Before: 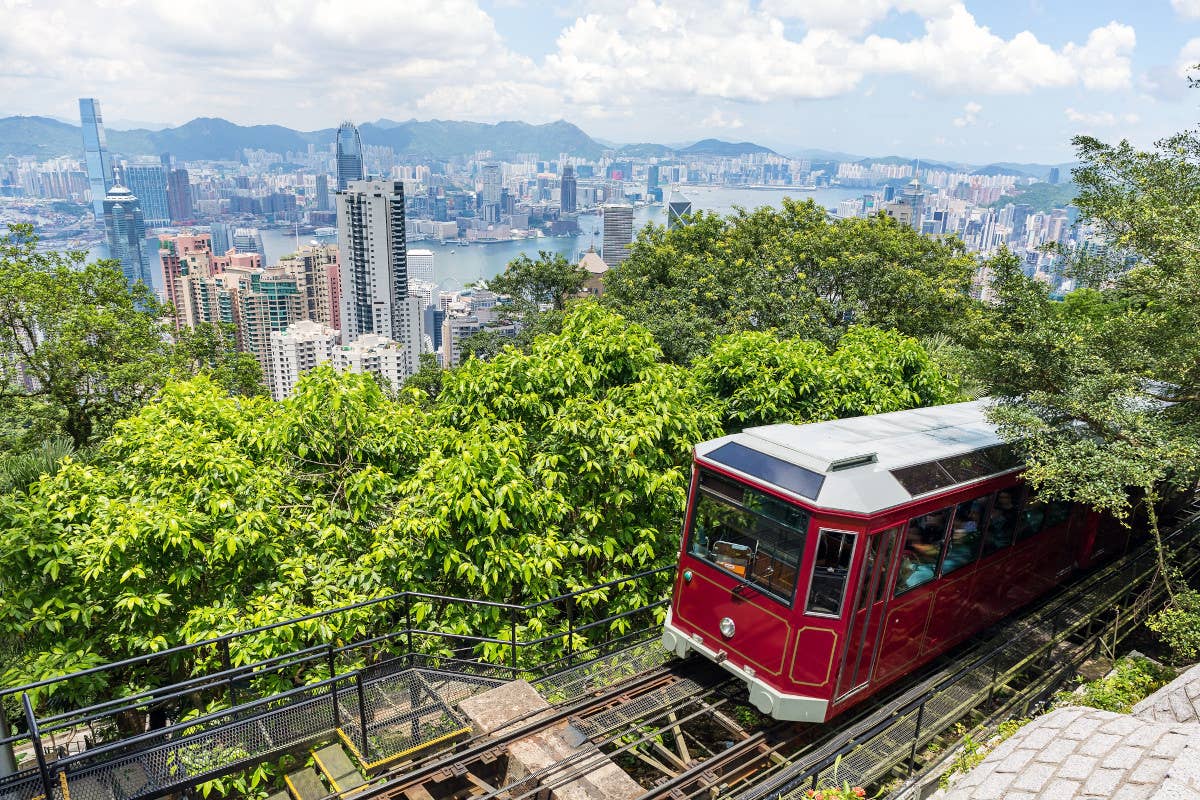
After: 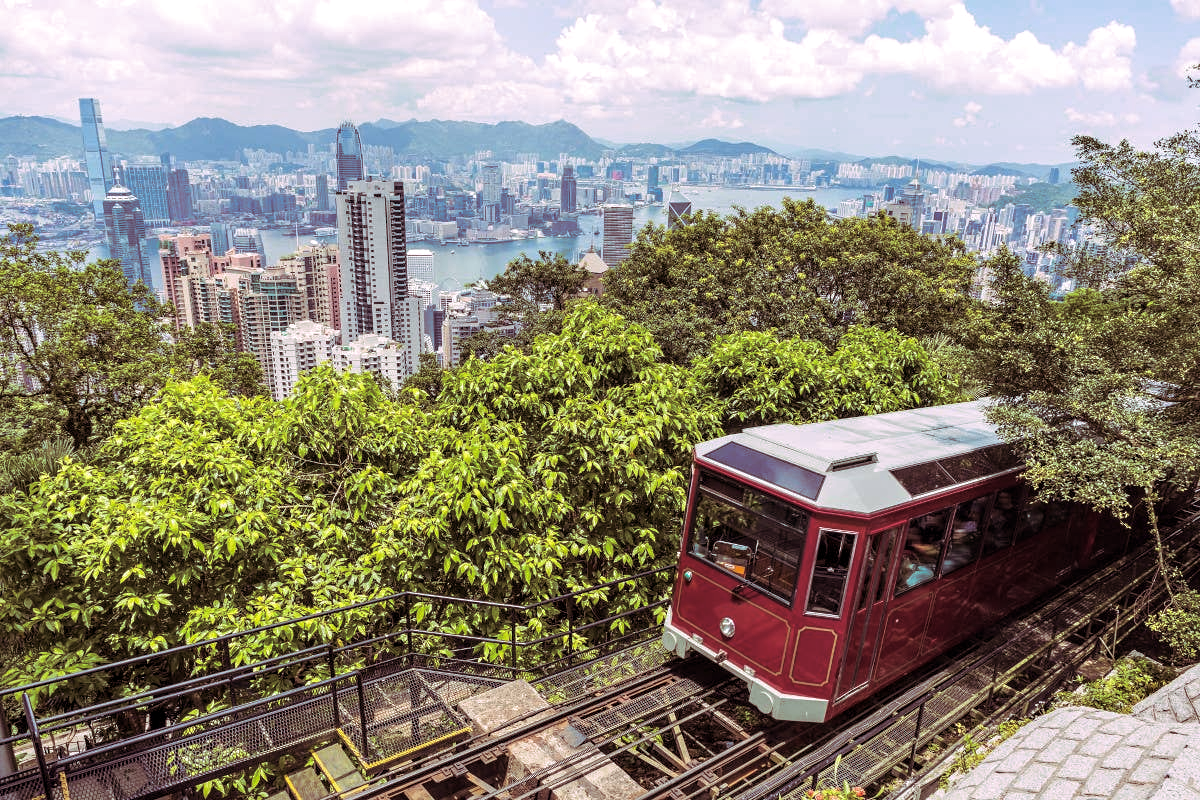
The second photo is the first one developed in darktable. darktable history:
local contrast: on, module defaults
sharpen: radius 5.325, amount 0.312, threshold 26.433
split-toning: highlights › hue 298.8°, highlights › saturation 0.73, compress 41.76%
